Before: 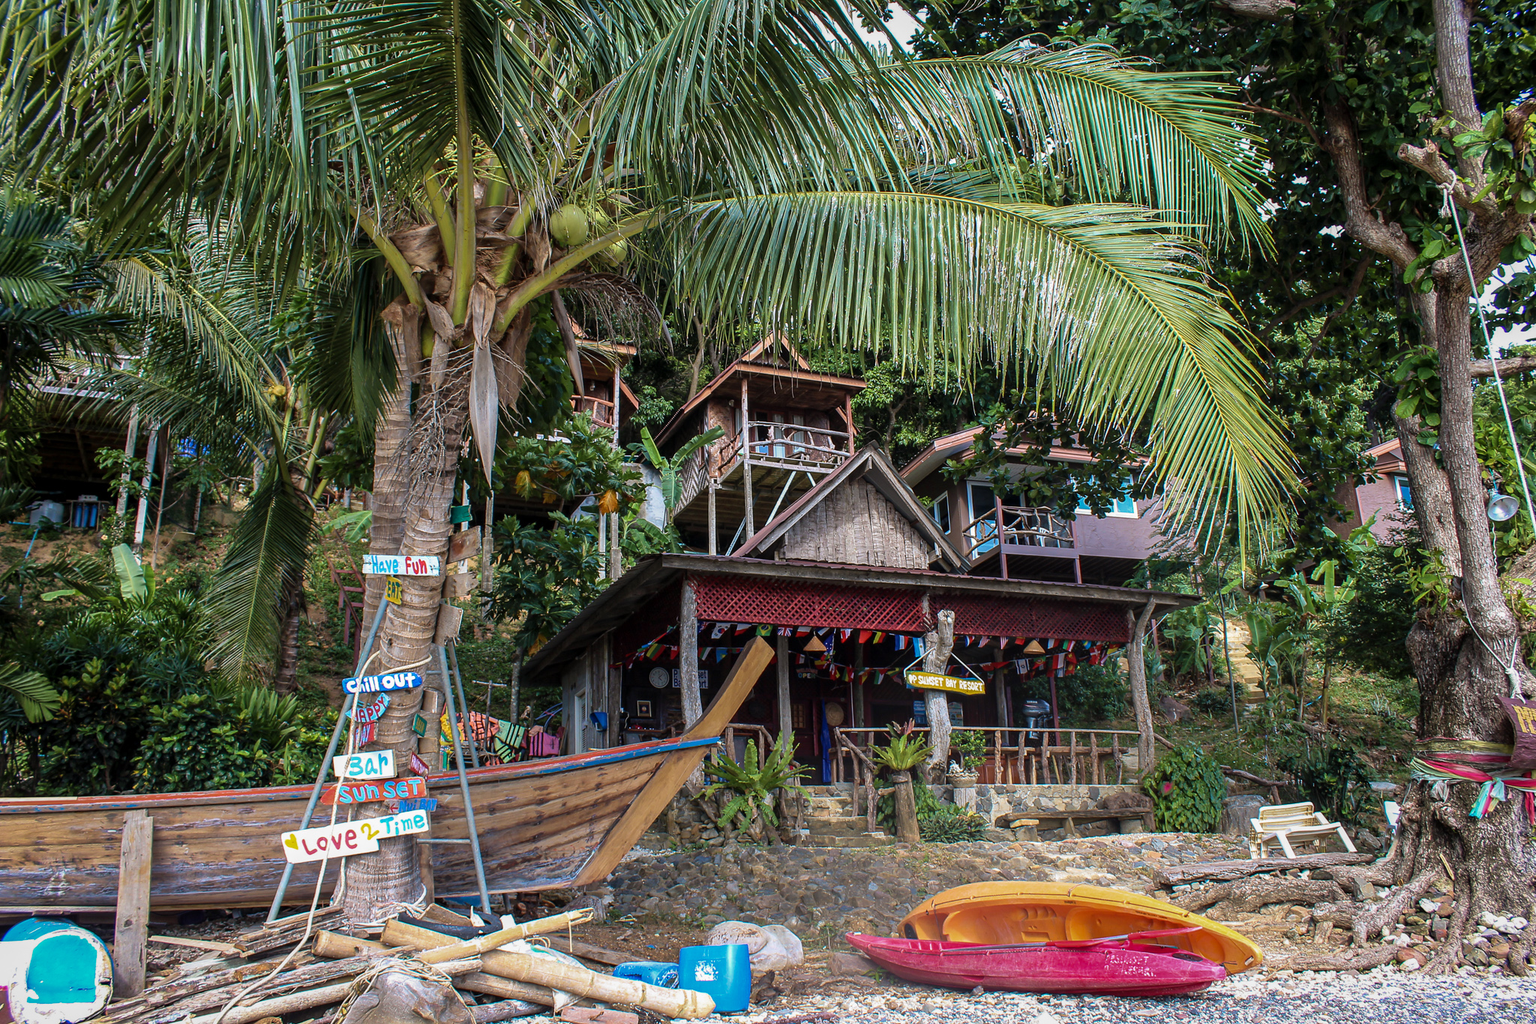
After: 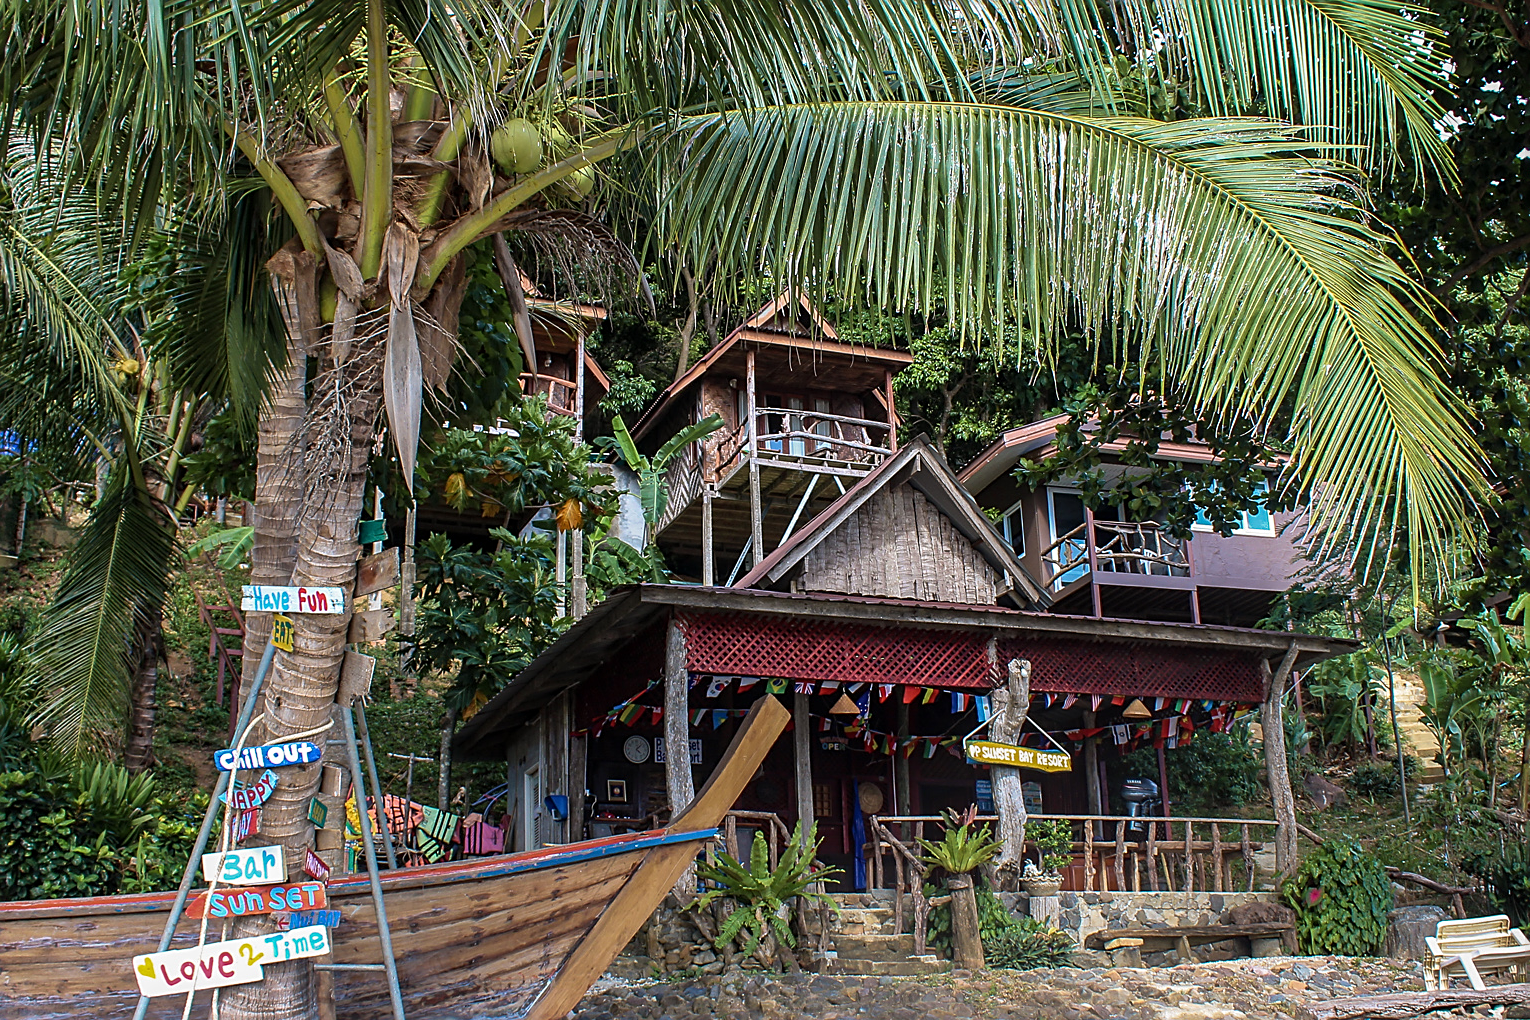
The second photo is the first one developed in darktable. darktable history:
sharpen: on, module defaults
crop and rotate: left 11.831%, top 11.346%, right 13.429%, bottom 13.899%
